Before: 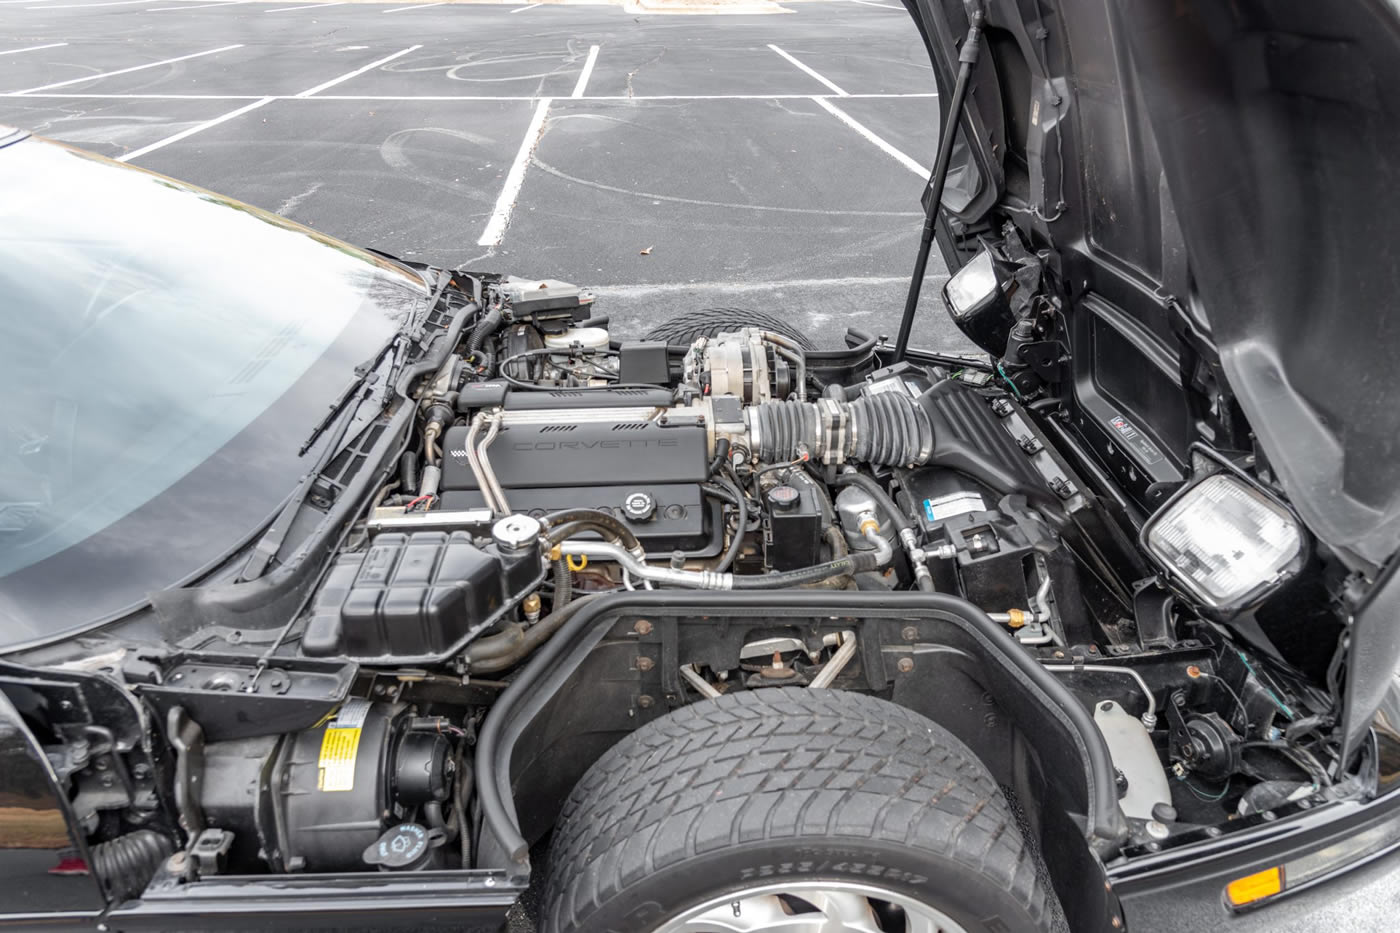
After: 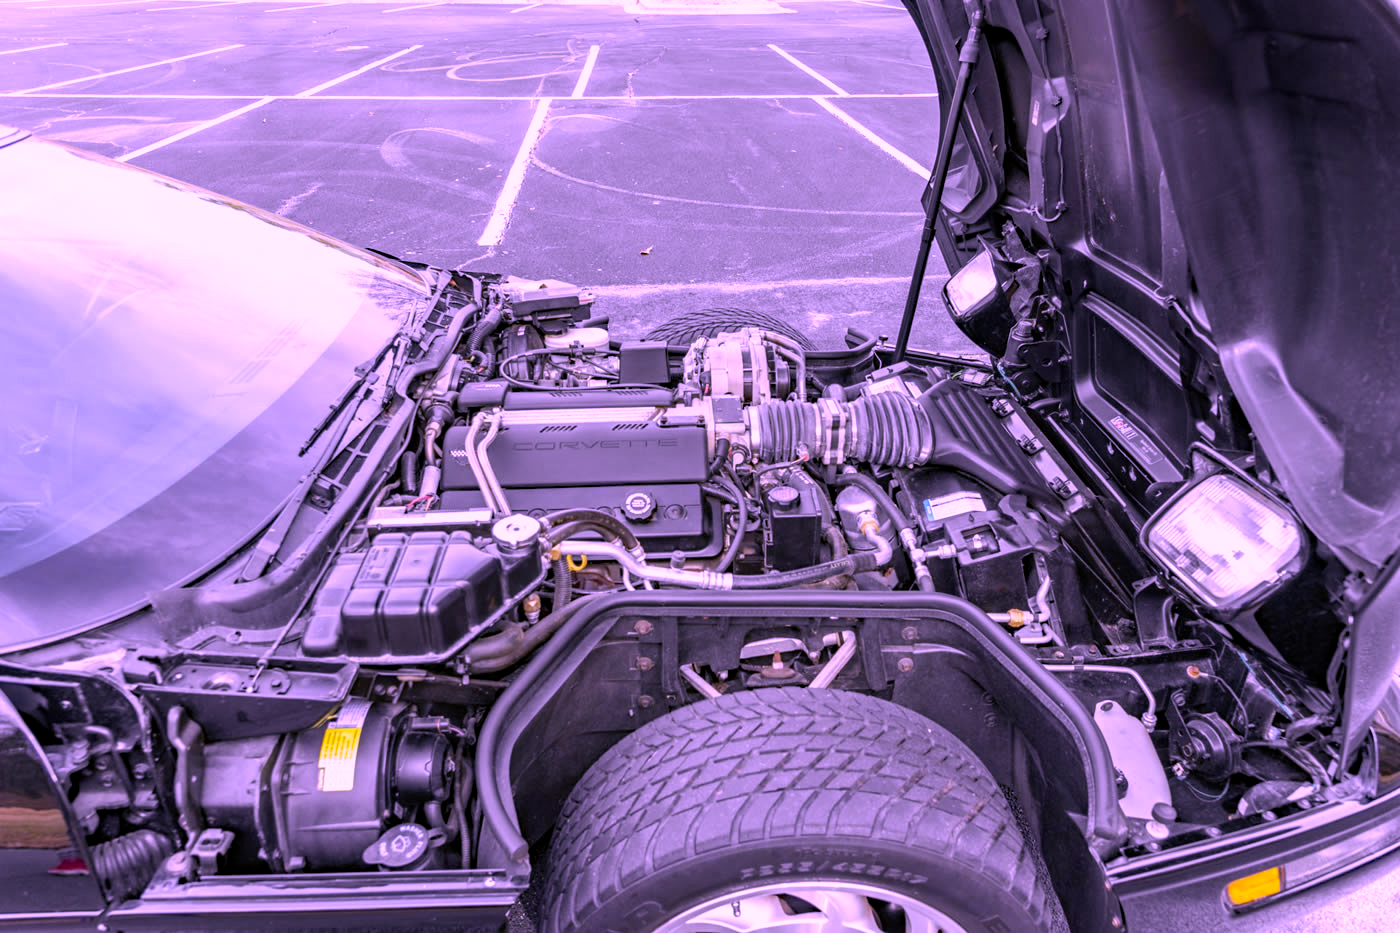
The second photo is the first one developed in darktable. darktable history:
white balance: red 0.98, blue 1.61
color correction: highlights a* 17.88, highlights b* 18.79
haze removal: strength 0.29, distance 0.25, compatibility mode true, adaptive false
